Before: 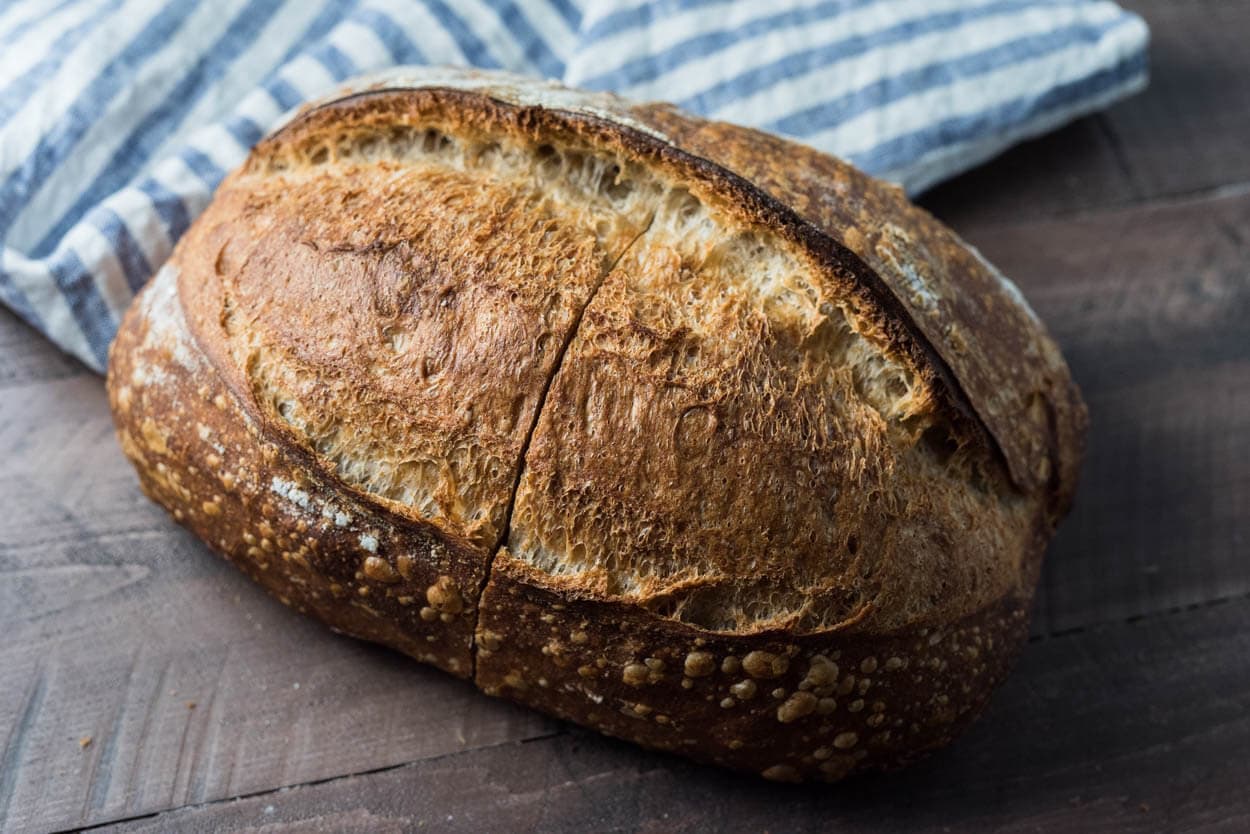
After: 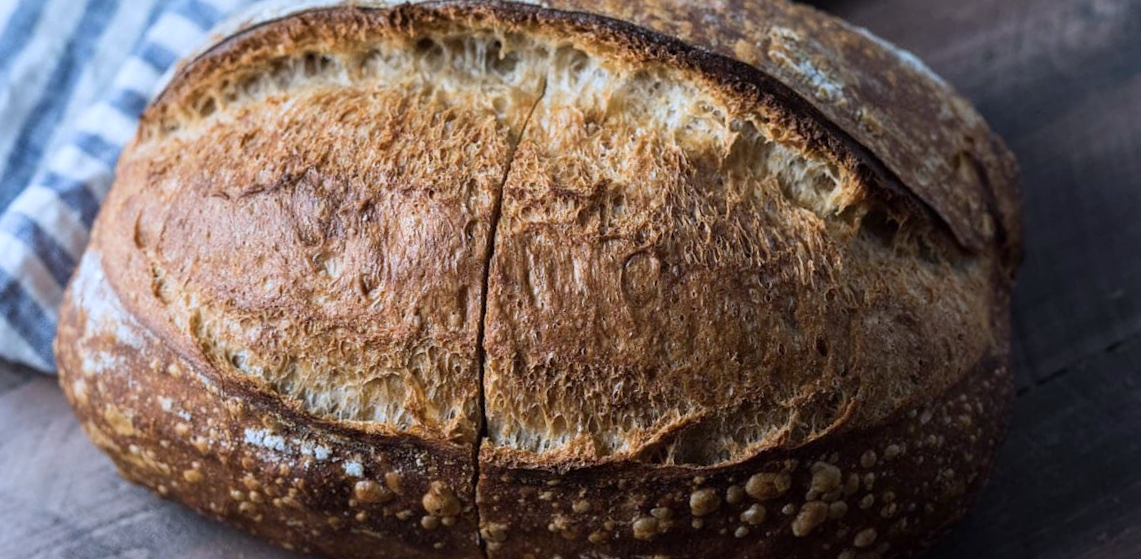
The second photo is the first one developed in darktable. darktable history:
color calibration: illuminant as shot in camera, x 0.37, y 0.382, temperature 4313.32 K
rotate and perspective: rotation -14.8°, crop left 0.1, crop right 0.903, crop top 0.25, crop bottom 0.748
